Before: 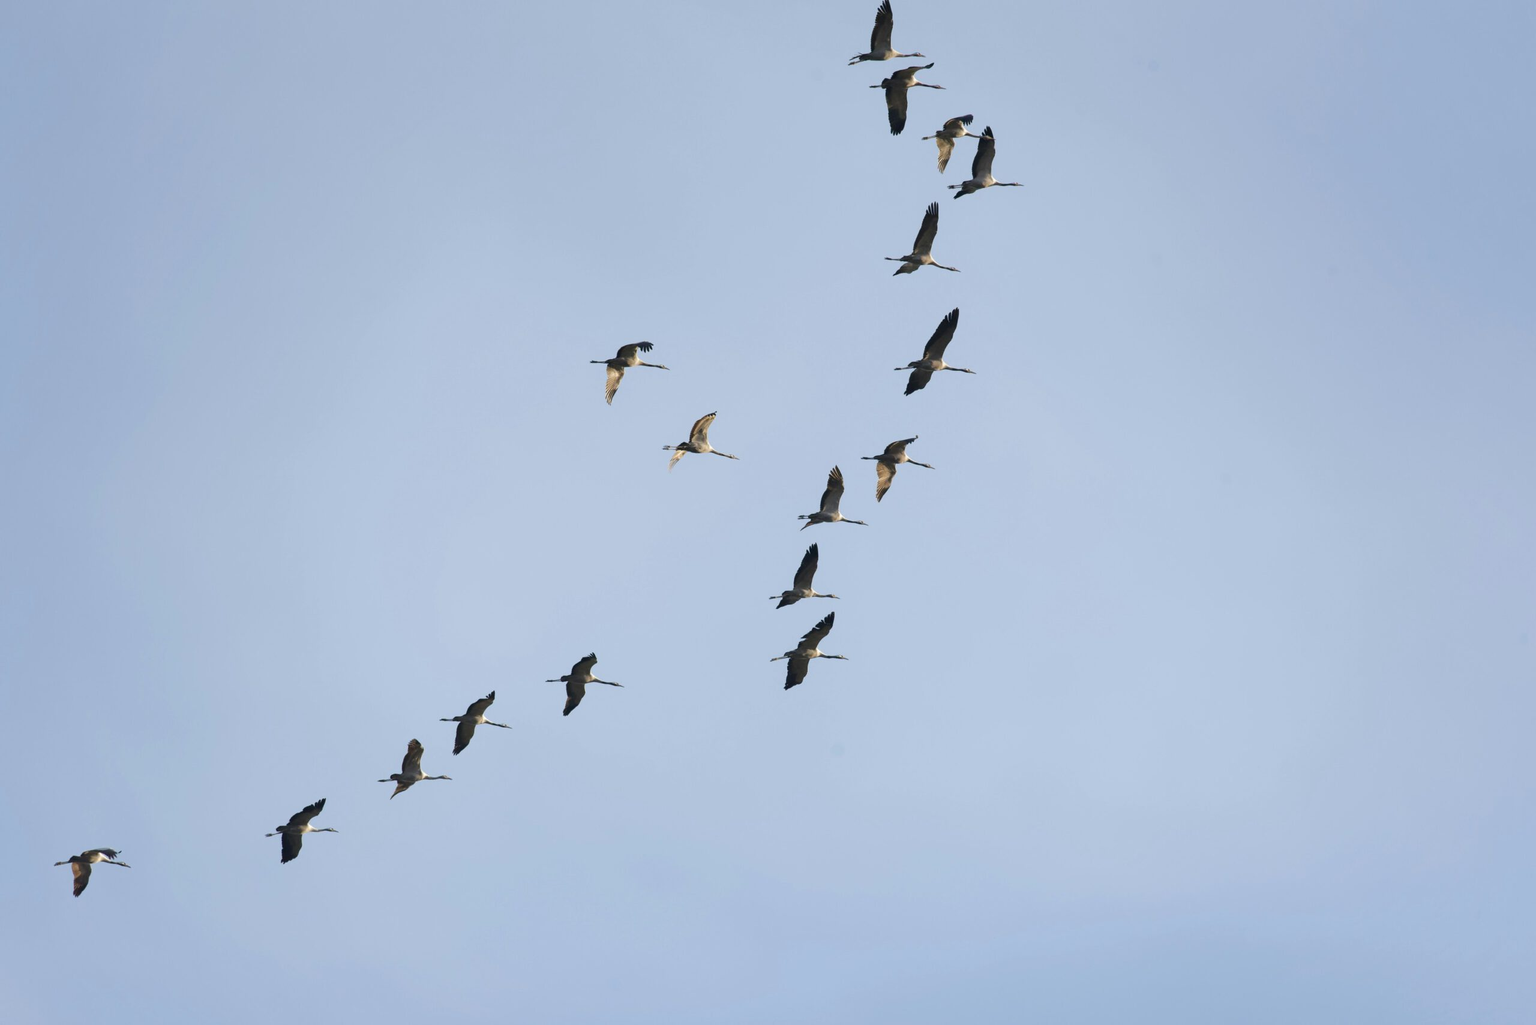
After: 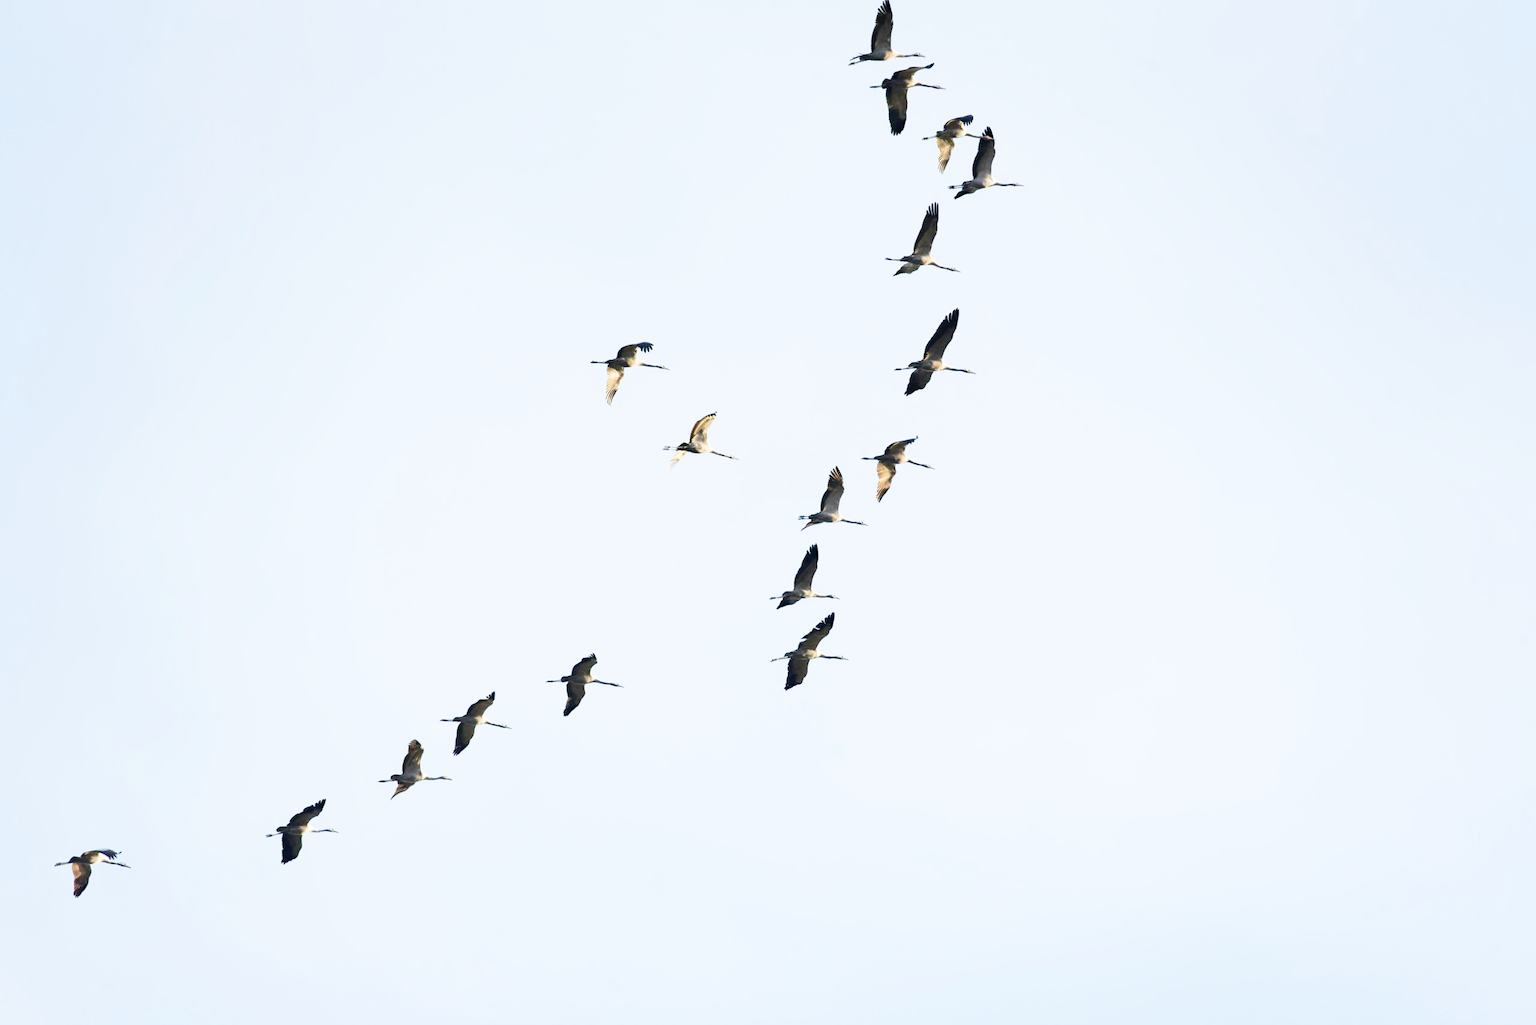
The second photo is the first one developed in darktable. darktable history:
contrast brightness saturation: contrast 0.08, saturation 0.021
base curve: curves: ch0 [(0, 0) (0.012, 0.01) (0.073, 0.168) (0.31, 0.711) (0.645, 0.957) (1, 1)], preserve colors none
